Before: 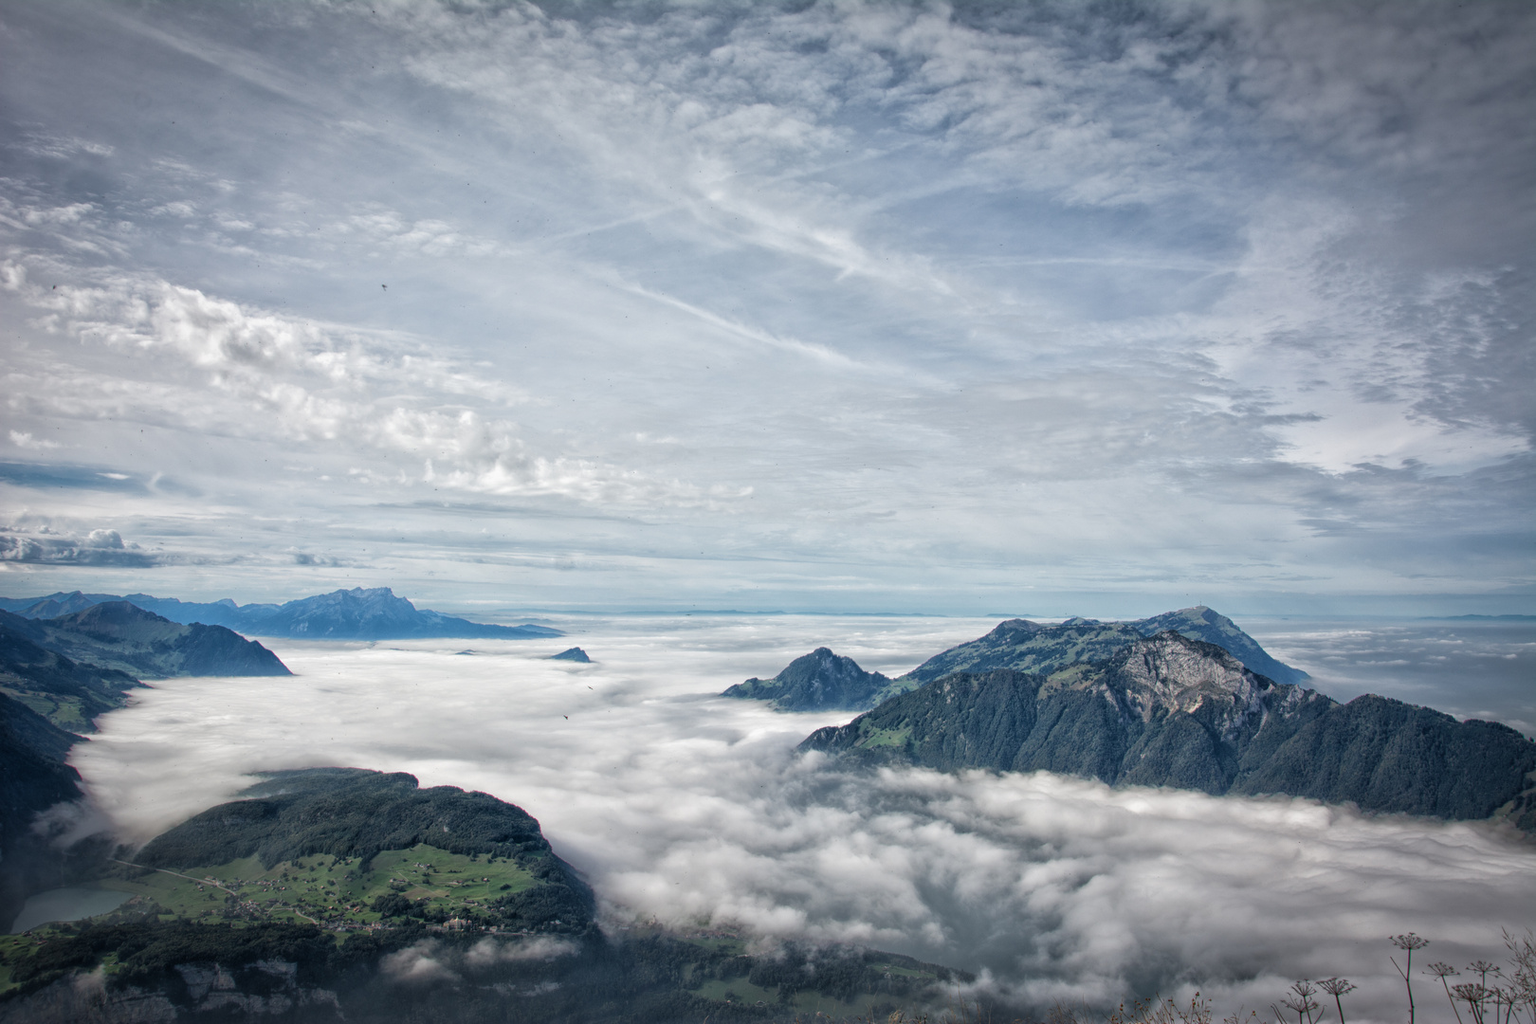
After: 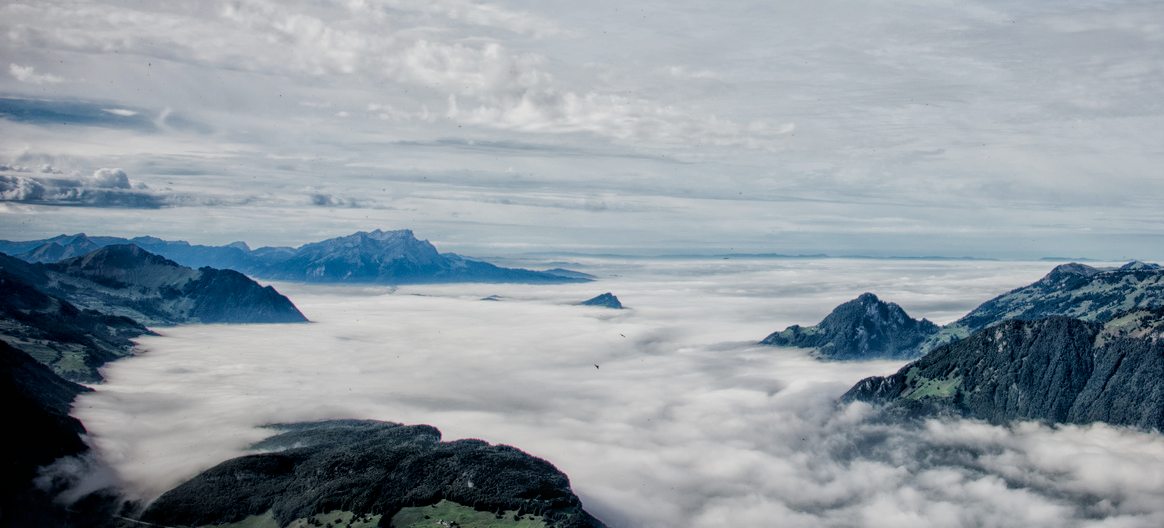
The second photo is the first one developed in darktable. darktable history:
local contrast: on, module defaults
exposure: black level correction 0.001, exposure 0.299 EV, compensate exposure bias true, compensate highlight preservation false
filmic rgb: black relative exposure -2.87 EV, white relative exposure 4.56 EV, hardness 1.72, contrast 1.236
contrast brightness saturation: contrast 0.066, brightness -0.131, saturation 0.051
crop: top 36.178%, right 28.128%, bottom 14.863%
